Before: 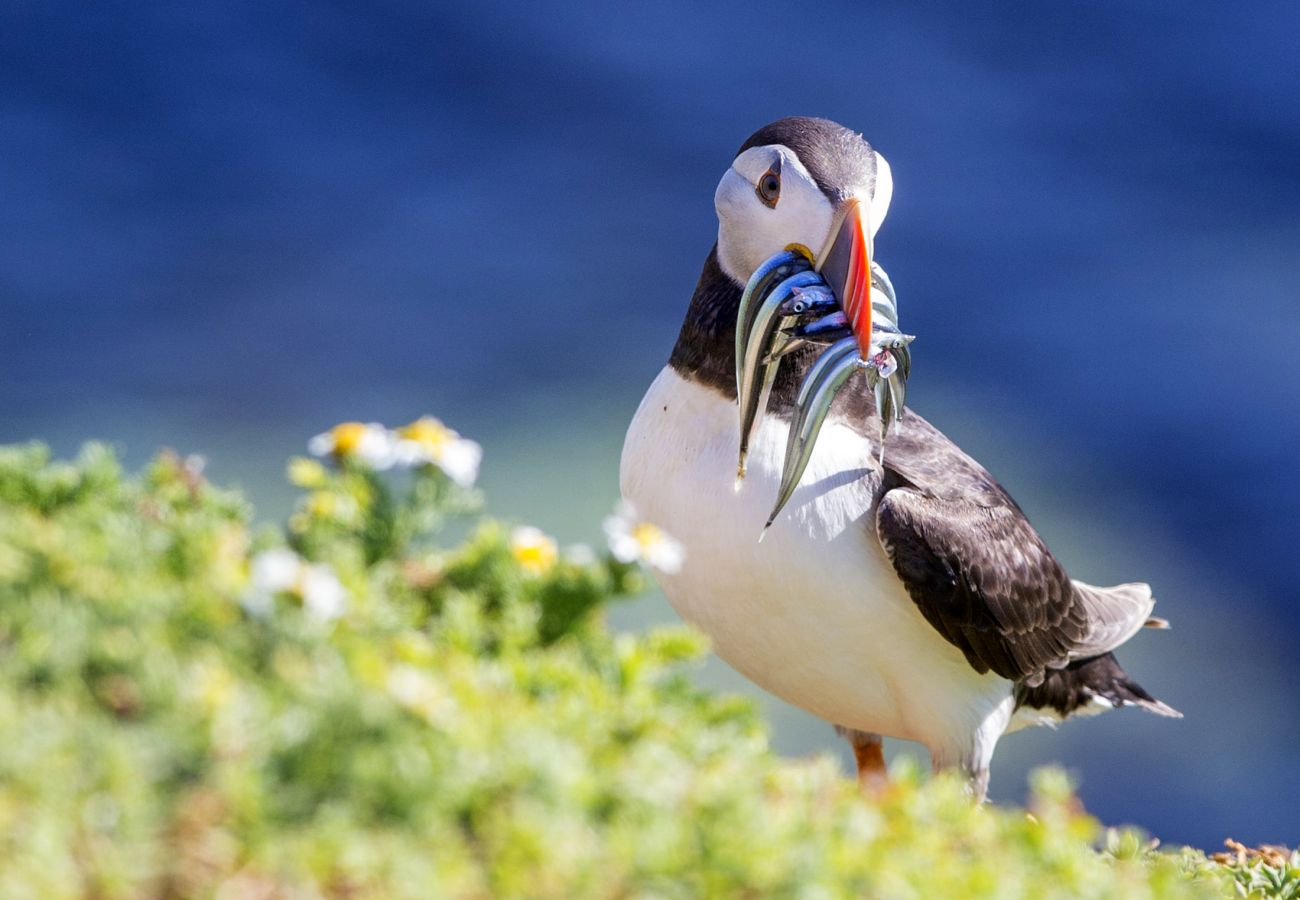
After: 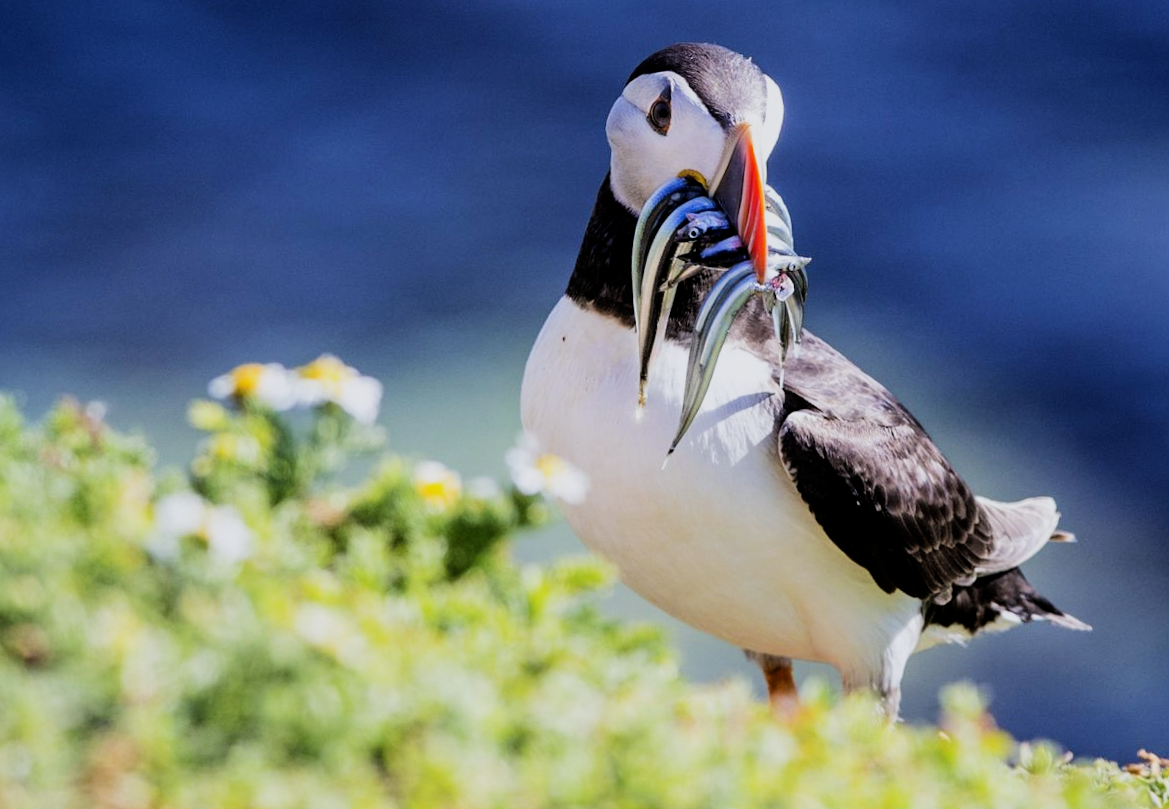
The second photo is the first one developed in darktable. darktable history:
crop and rotate: angle 1.96°, left 5.673%, top 5.673%
white balance: red 0.983, blue 1.036
filmic rgb: black relative exposure -5 EV, hardness 2.88, contrast 1.3, highlights saturation mix -30%
